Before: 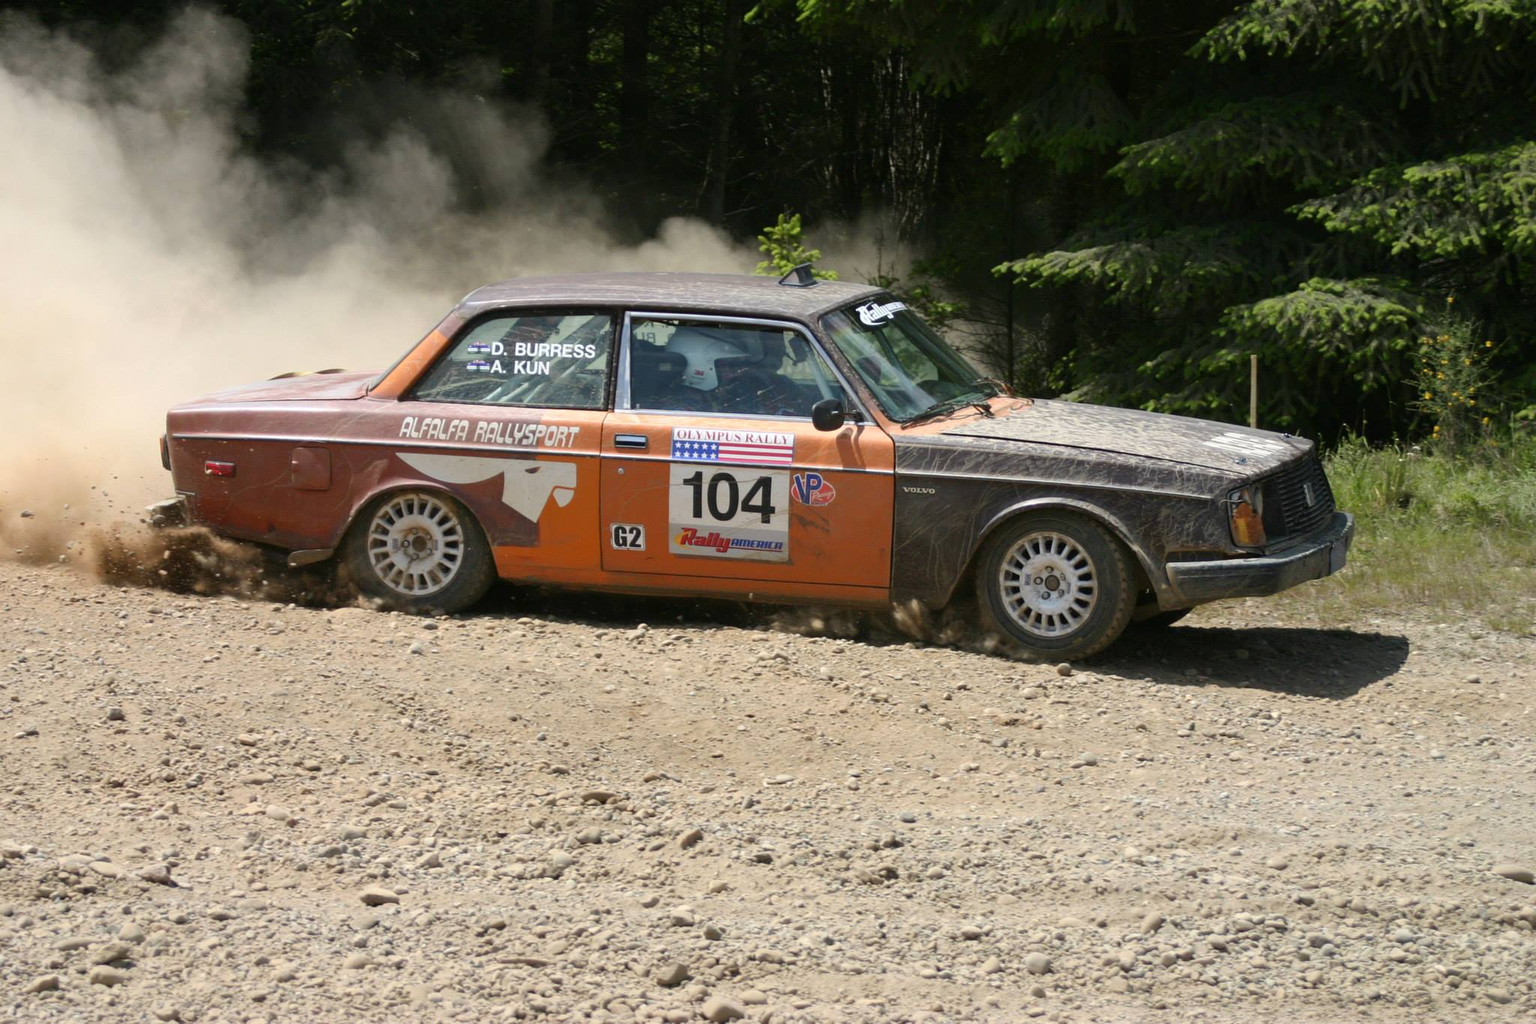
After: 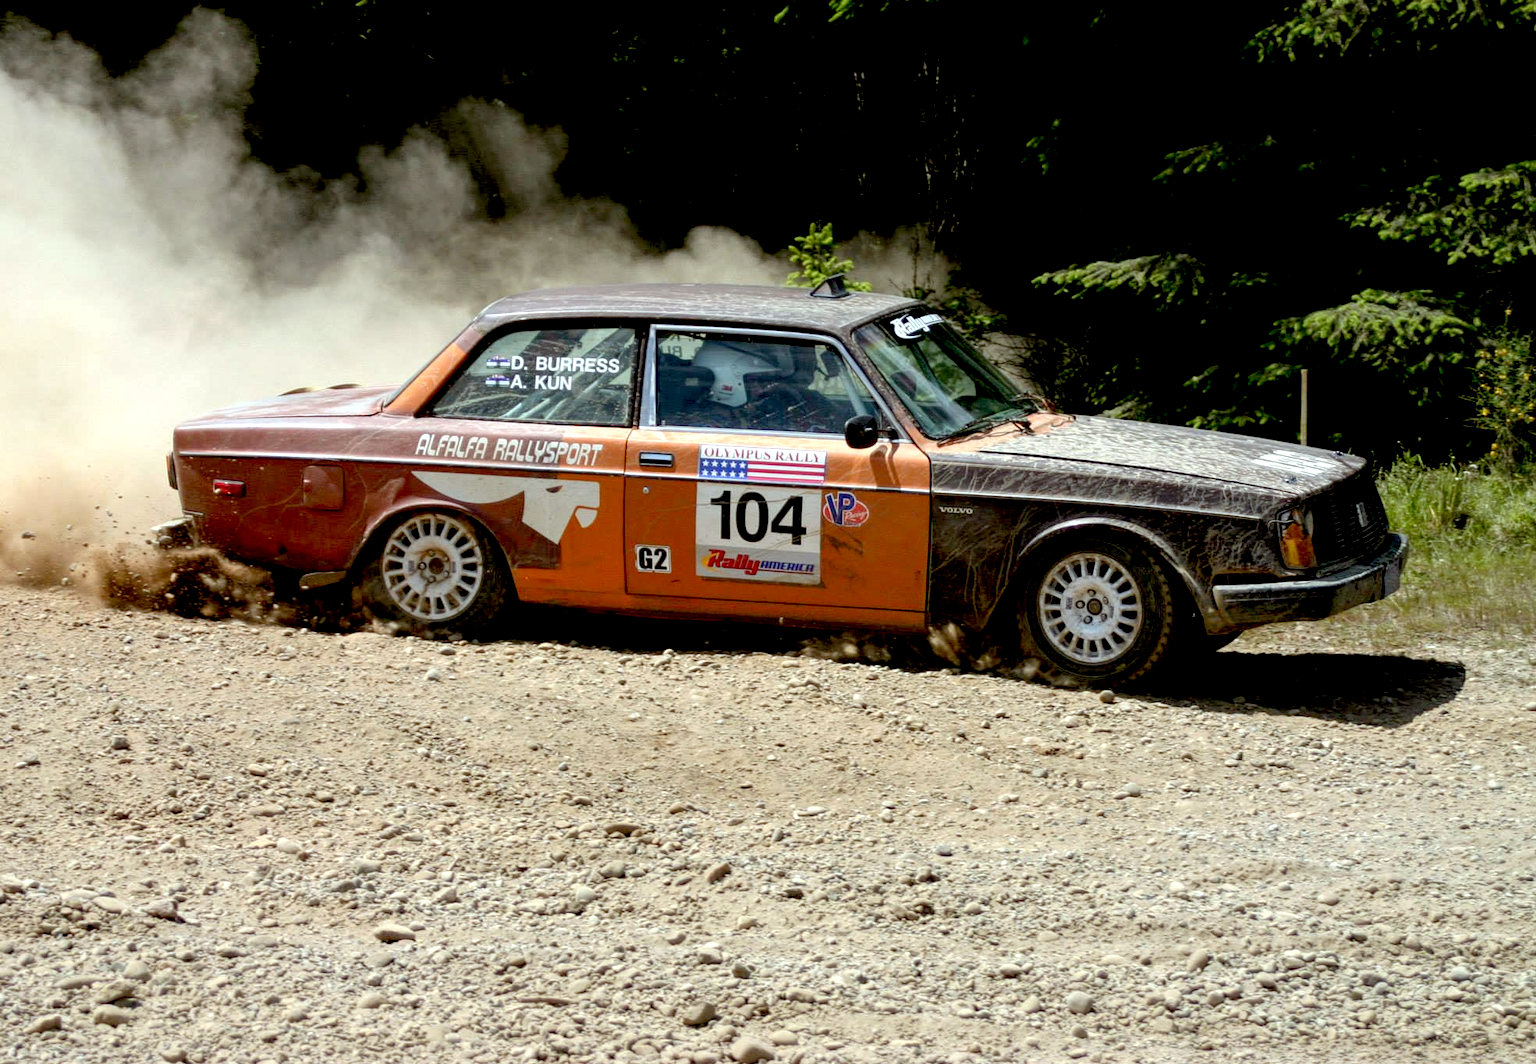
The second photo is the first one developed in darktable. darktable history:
crop: right 3.845%, bottom 0.028%
local contrast: highlights 98%, shadows 89%, detail 160%, midtone range 0.2
exposure: black level correction 0.026, exposure 0.181 EV, compensate highlight preservation false
color correction: highlights a* -5.07, highlights b* -3.4, shadows a* 3.78, shadows b* 4.3
tone equalizer: on, module defaults
